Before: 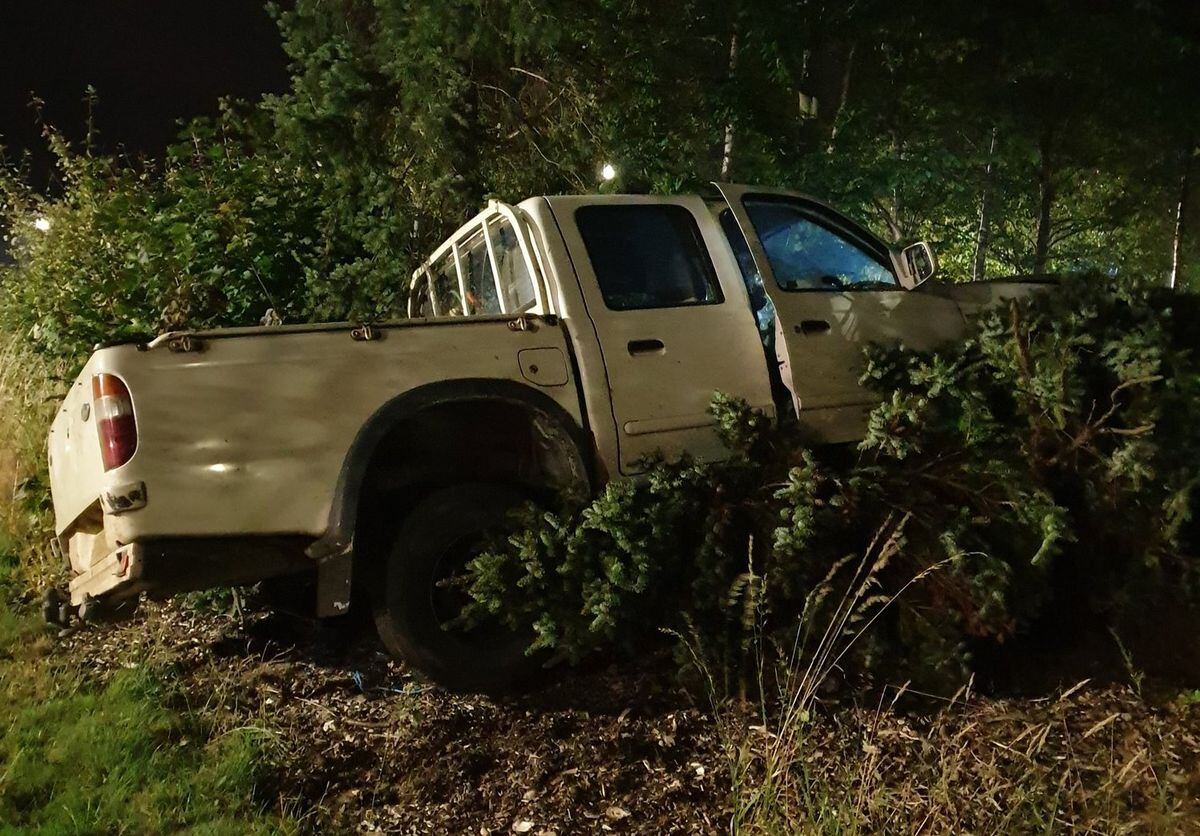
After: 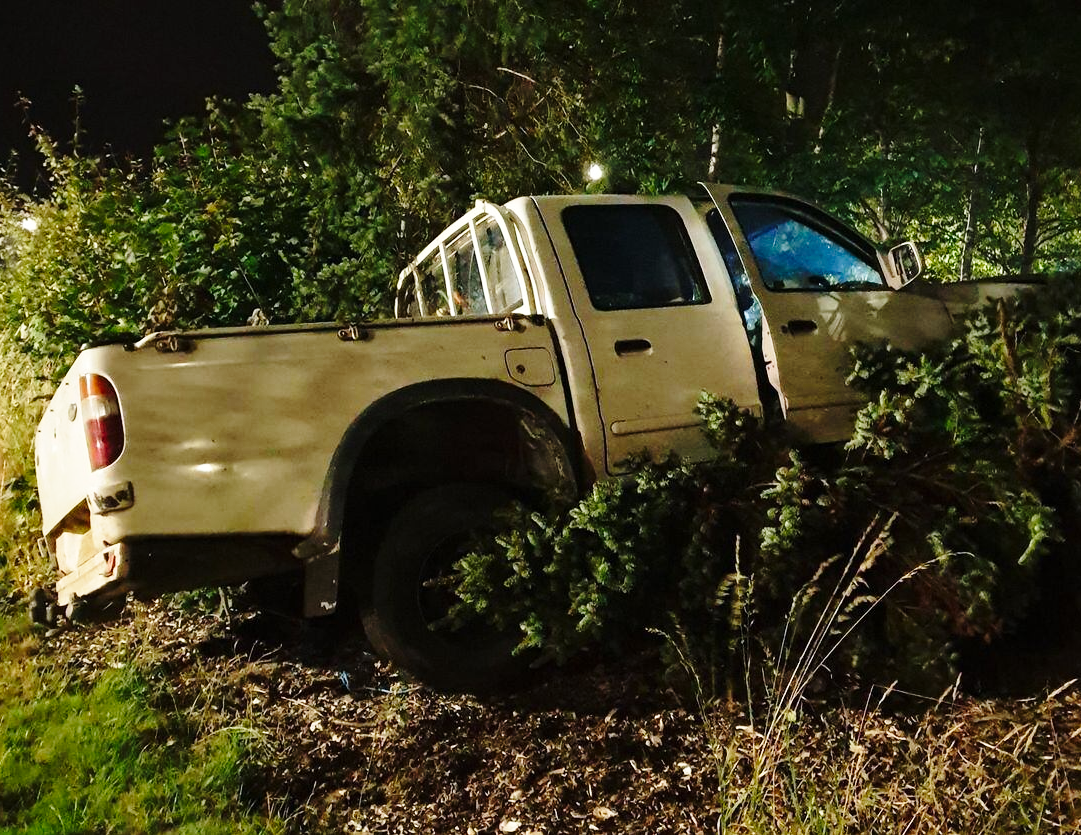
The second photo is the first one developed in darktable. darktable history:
base curve: curves: ch0 [(0, 0) (0.028, 0.03) (0.121, 0.232) (0.46, 0.748) (0.859, 0.968) (1, 1)], preserve colors none
crop and rotate: left 1.088%, right 8.807%
